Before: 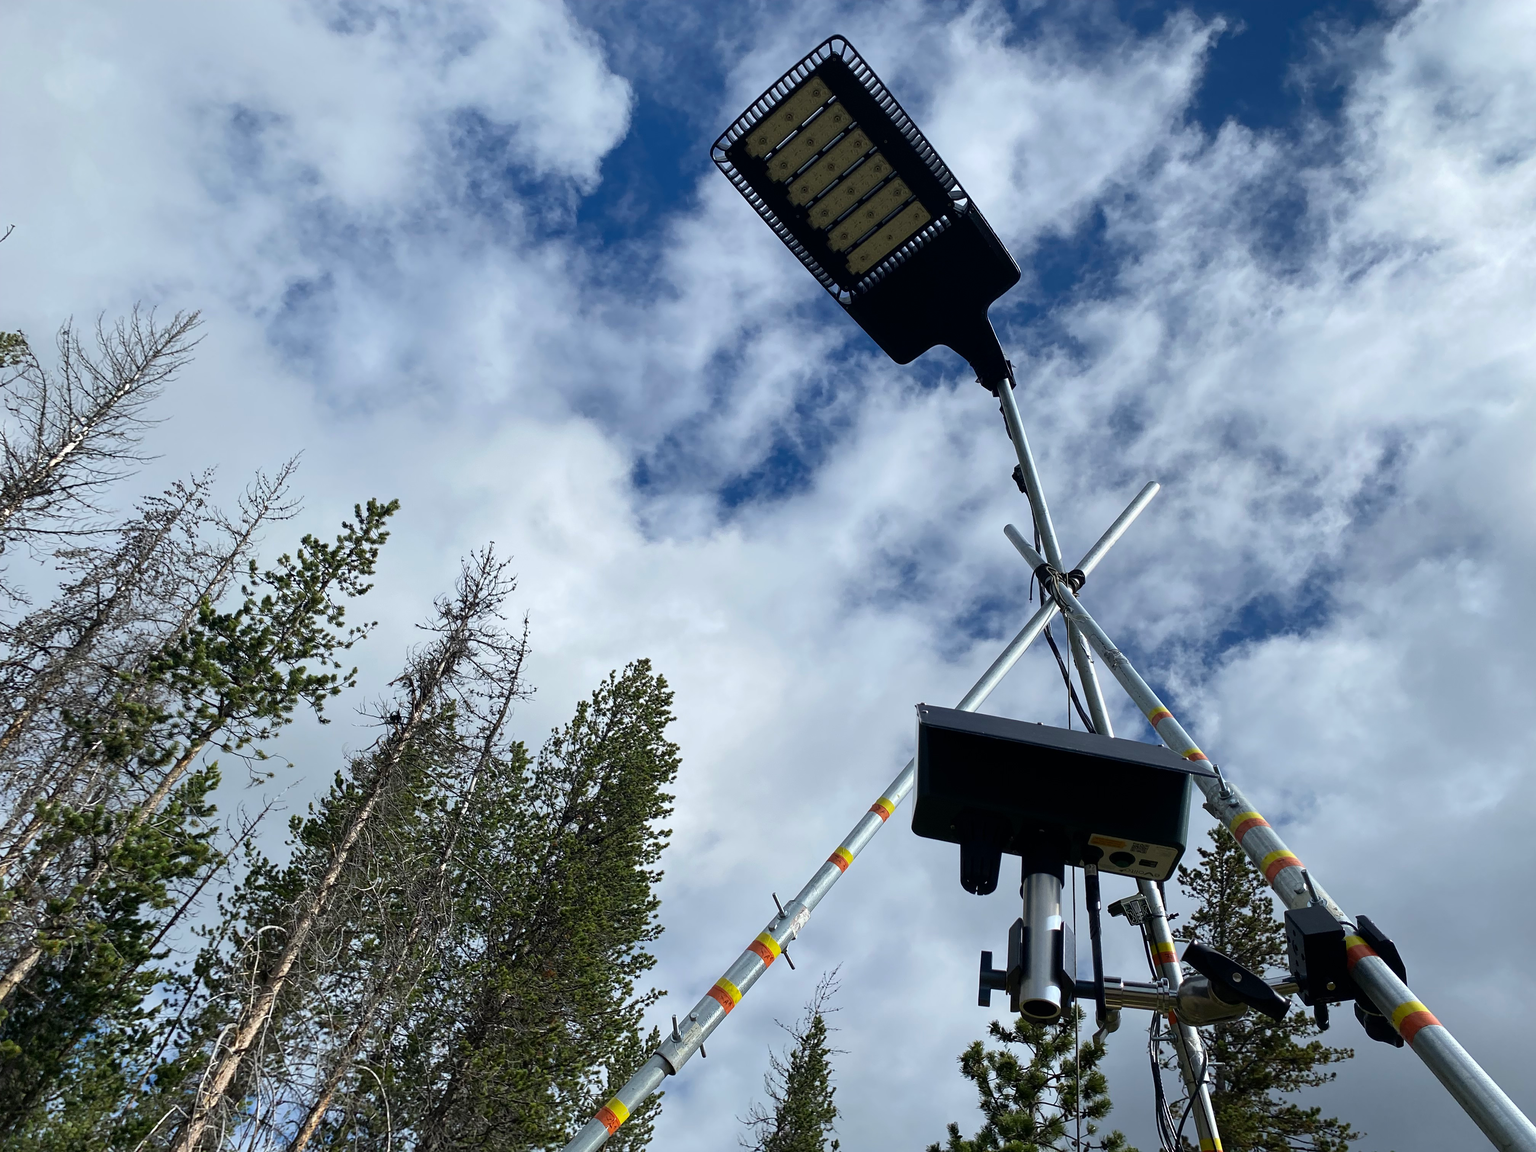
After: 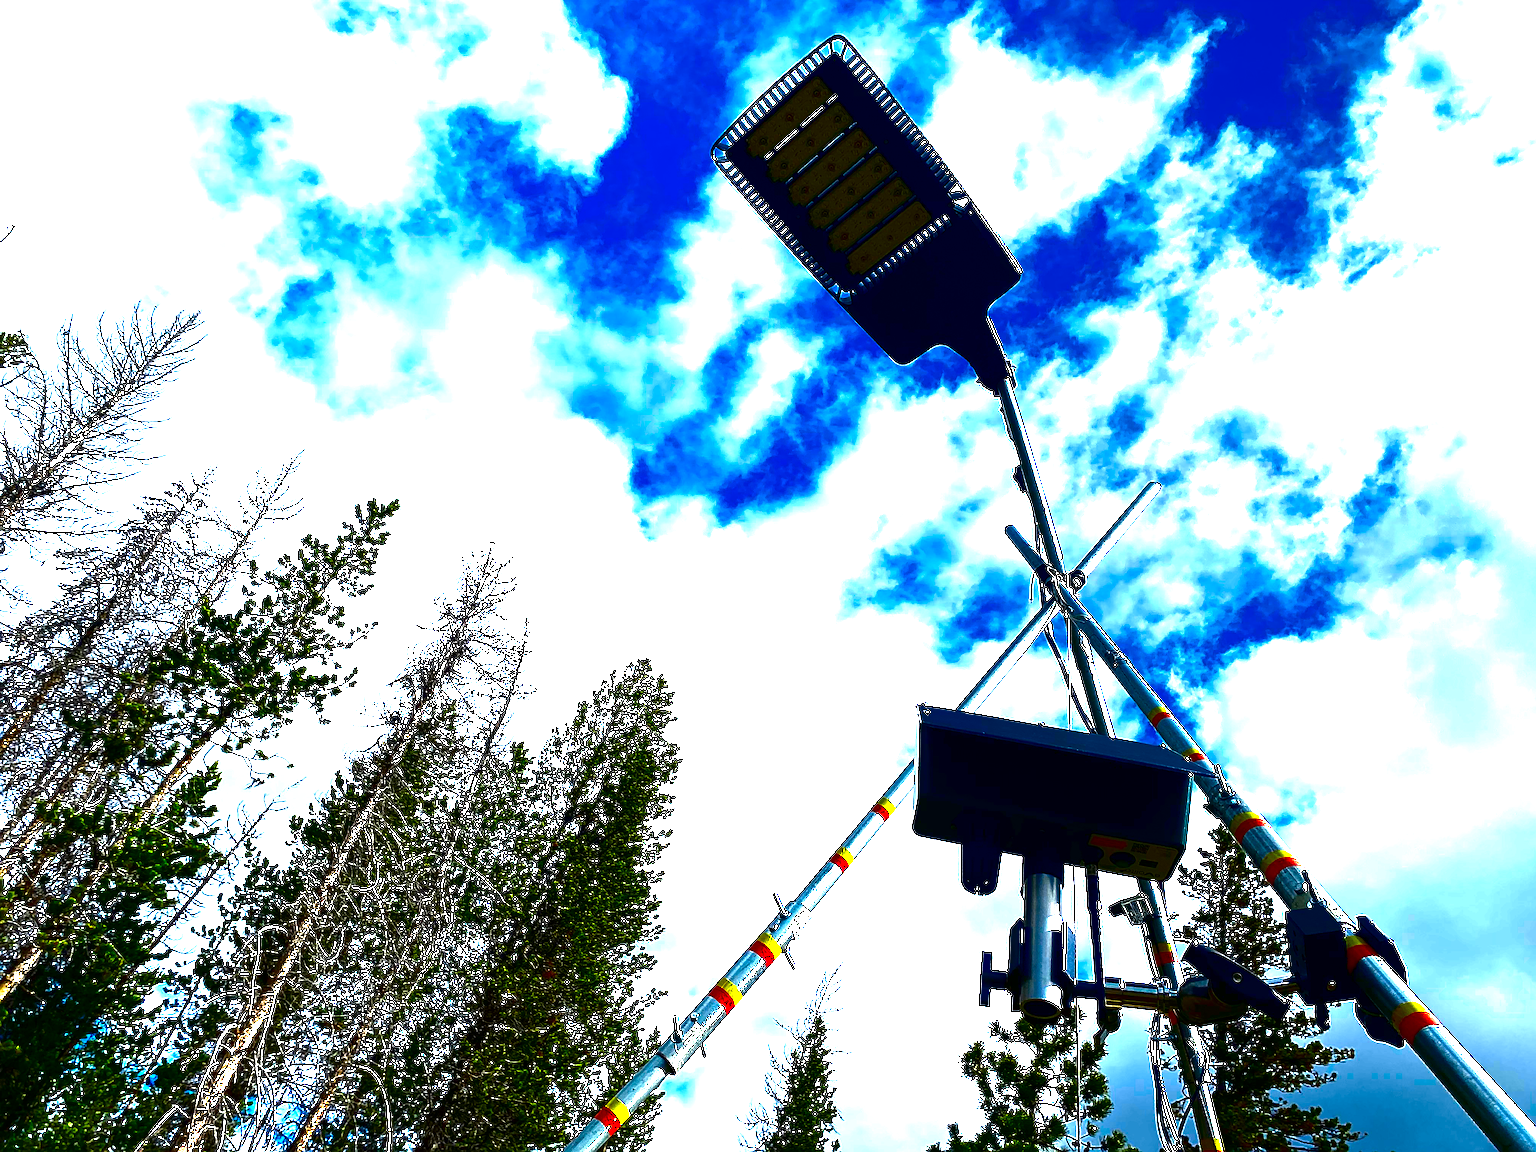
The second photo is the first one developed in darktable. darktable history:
color balance rgb: linear chroma grading › global chroma 6.581%, perceptual saturation grading › global saturation 25.301%
exposure: black level correction 0, exposure 1.529 EV, compensate highlight preservation false
contrast brightness saturation: brightness -0.987, saturation 0.987
sharpen: radius 3.072
